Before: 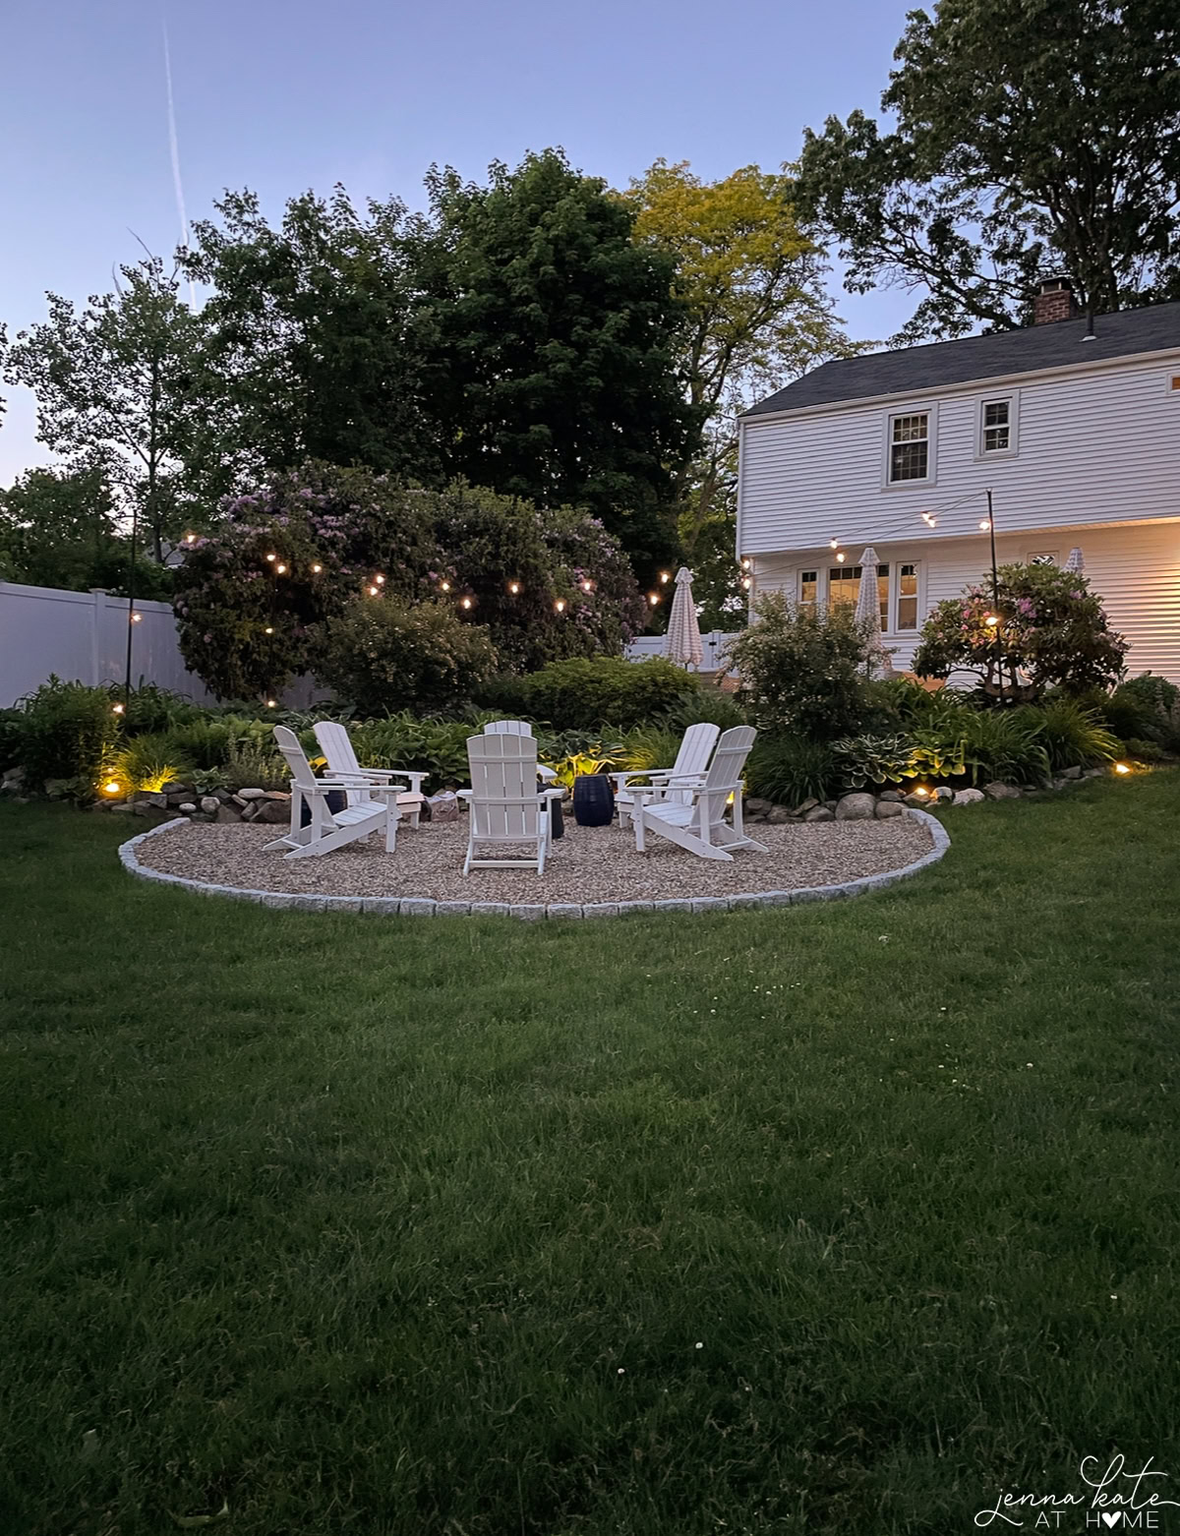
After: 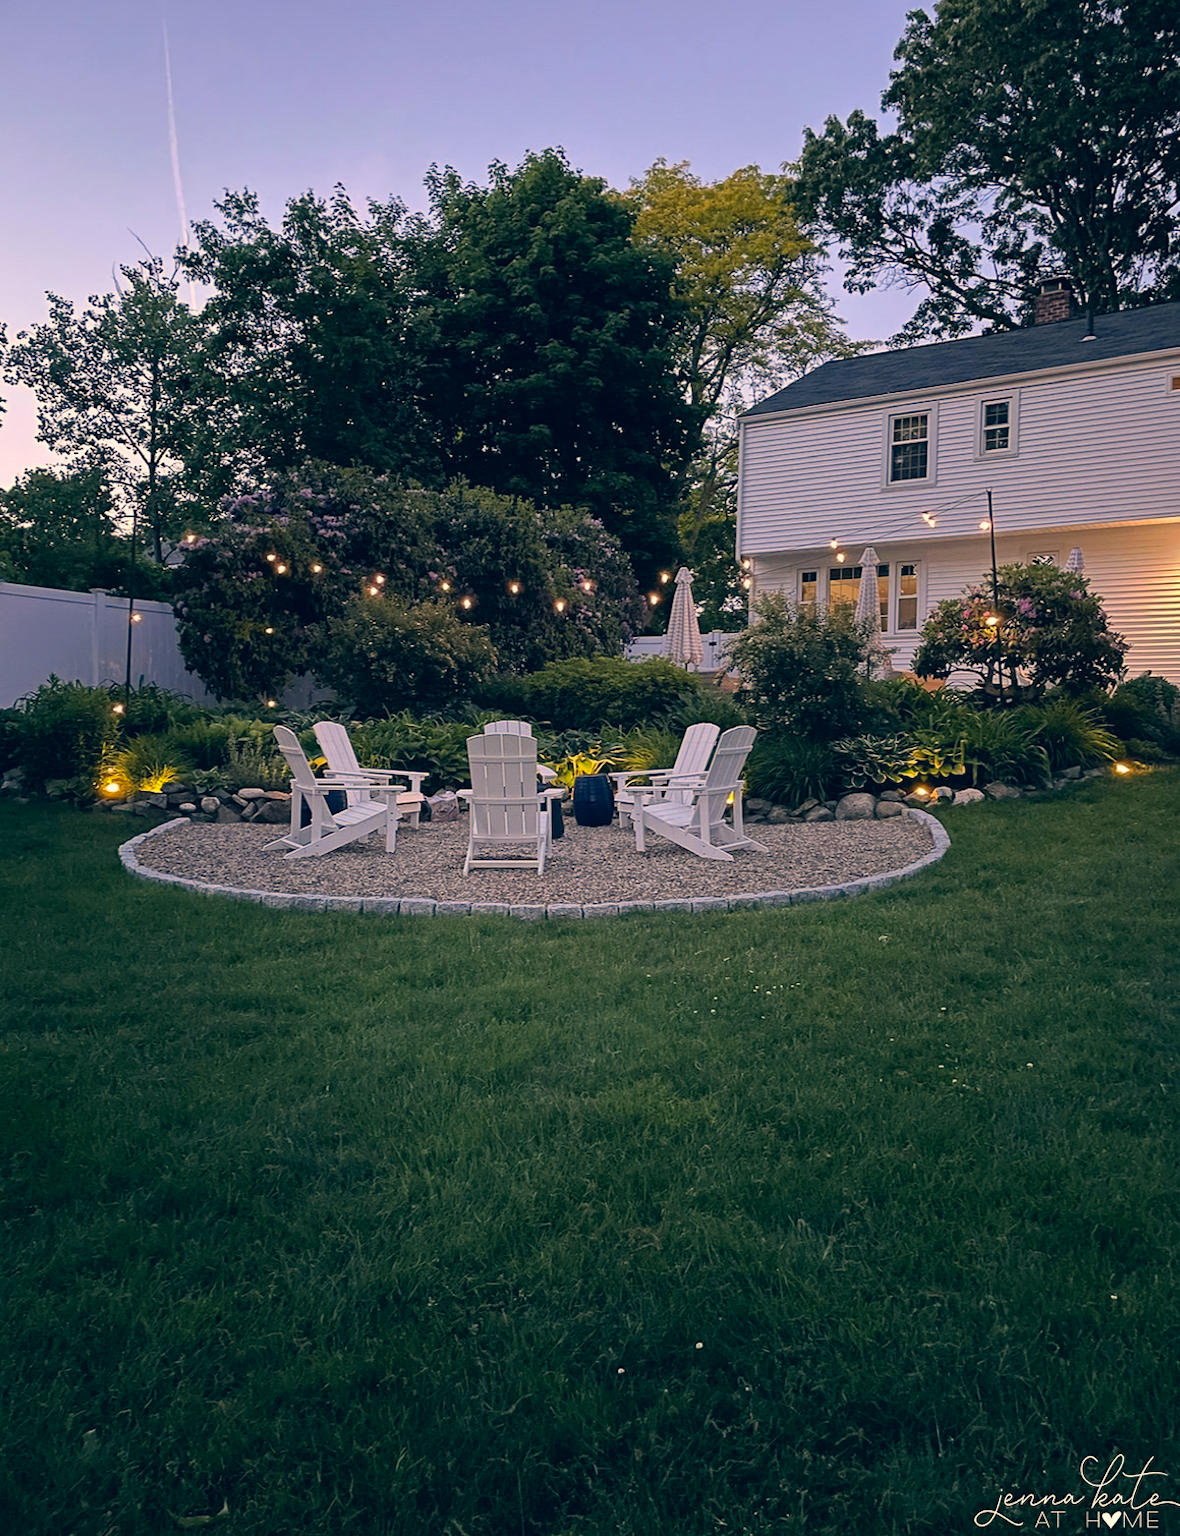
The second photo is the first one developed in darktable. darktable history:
color correction: highlights a* 10.32, highlights b* 14.3, shadows a* -9.67, shadows b* -14.93
velvia: strength 9.4%
